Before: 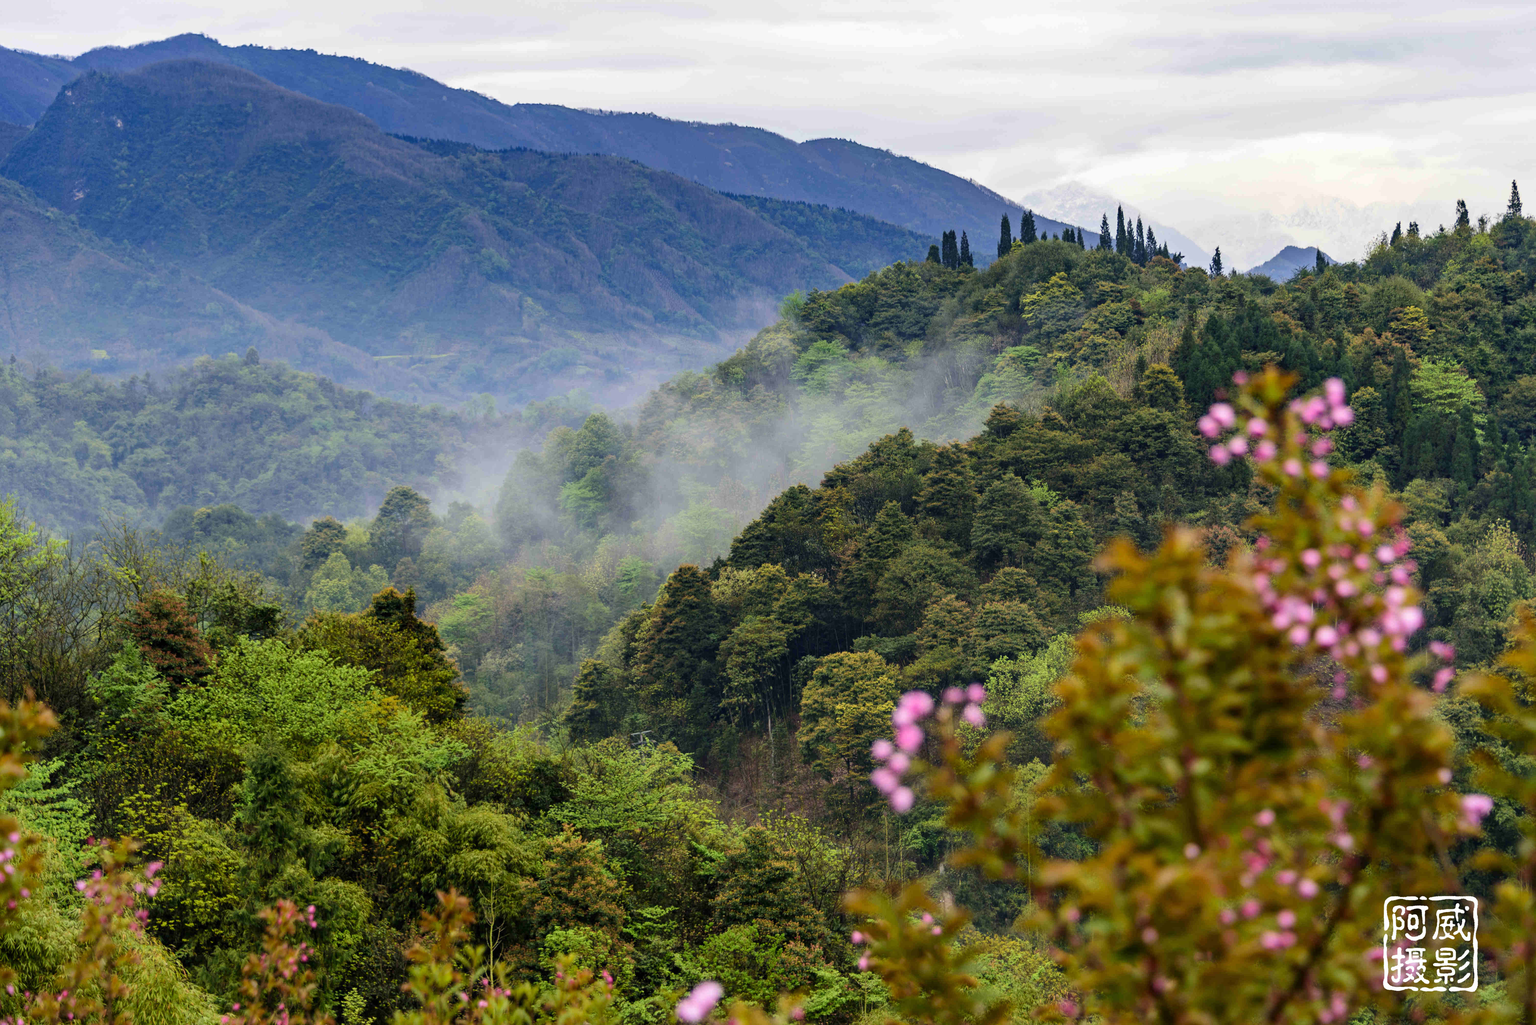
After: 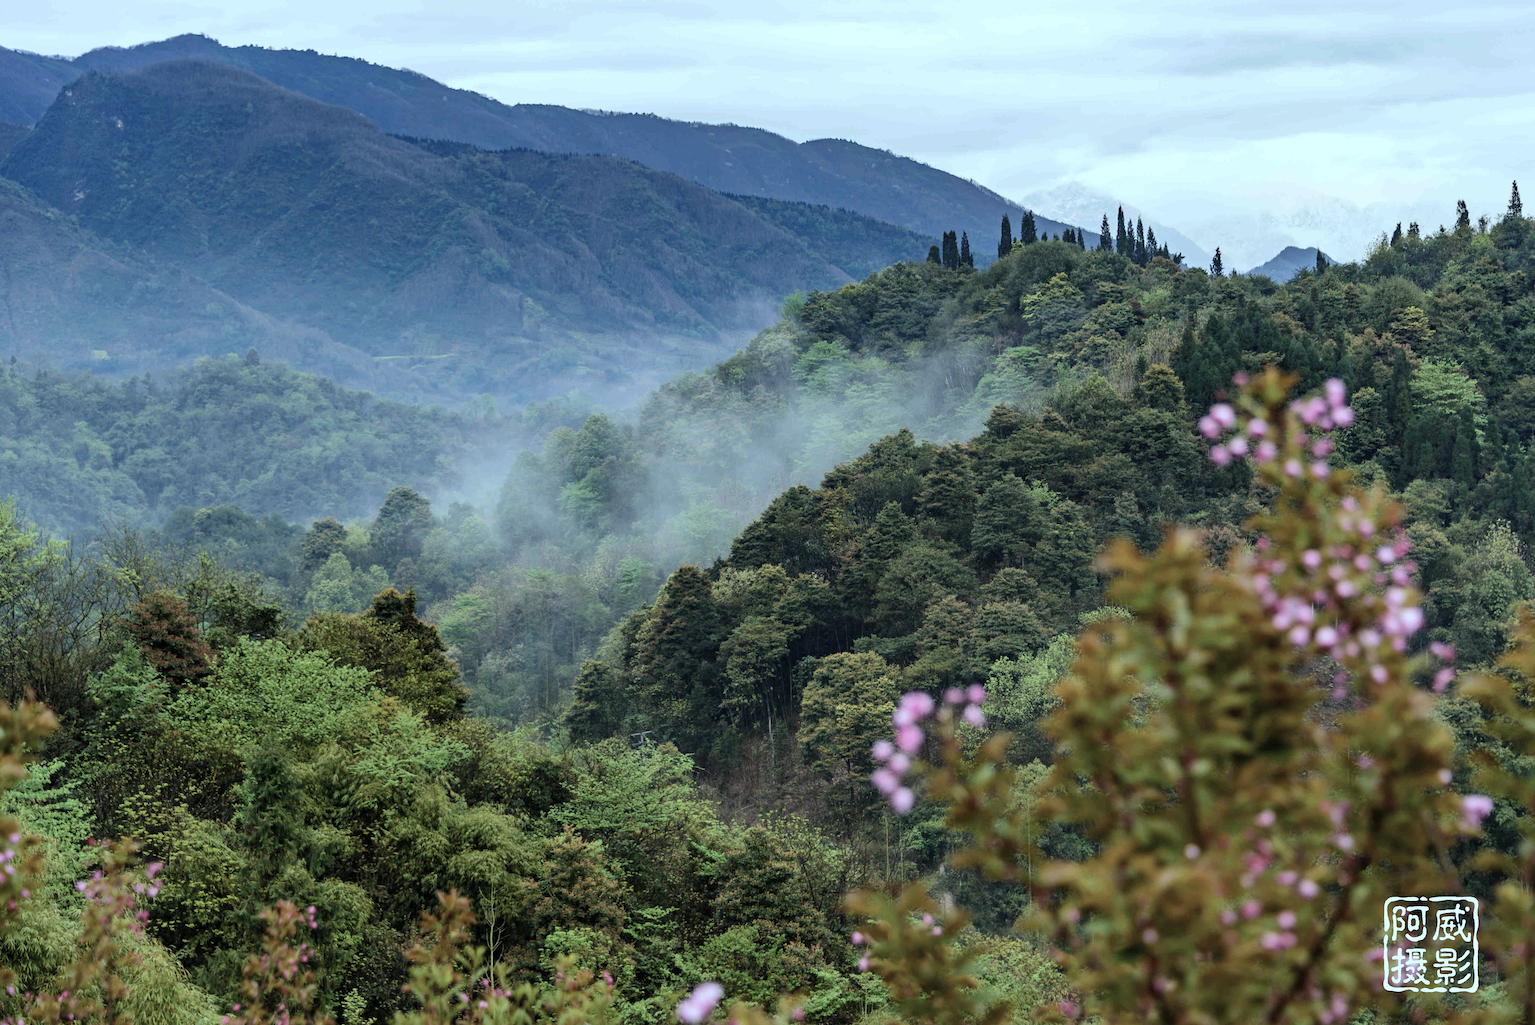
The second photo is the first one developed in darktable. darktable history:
color correction: highlights a* -13.12, highlights b* -17.79, saturation 0.705
